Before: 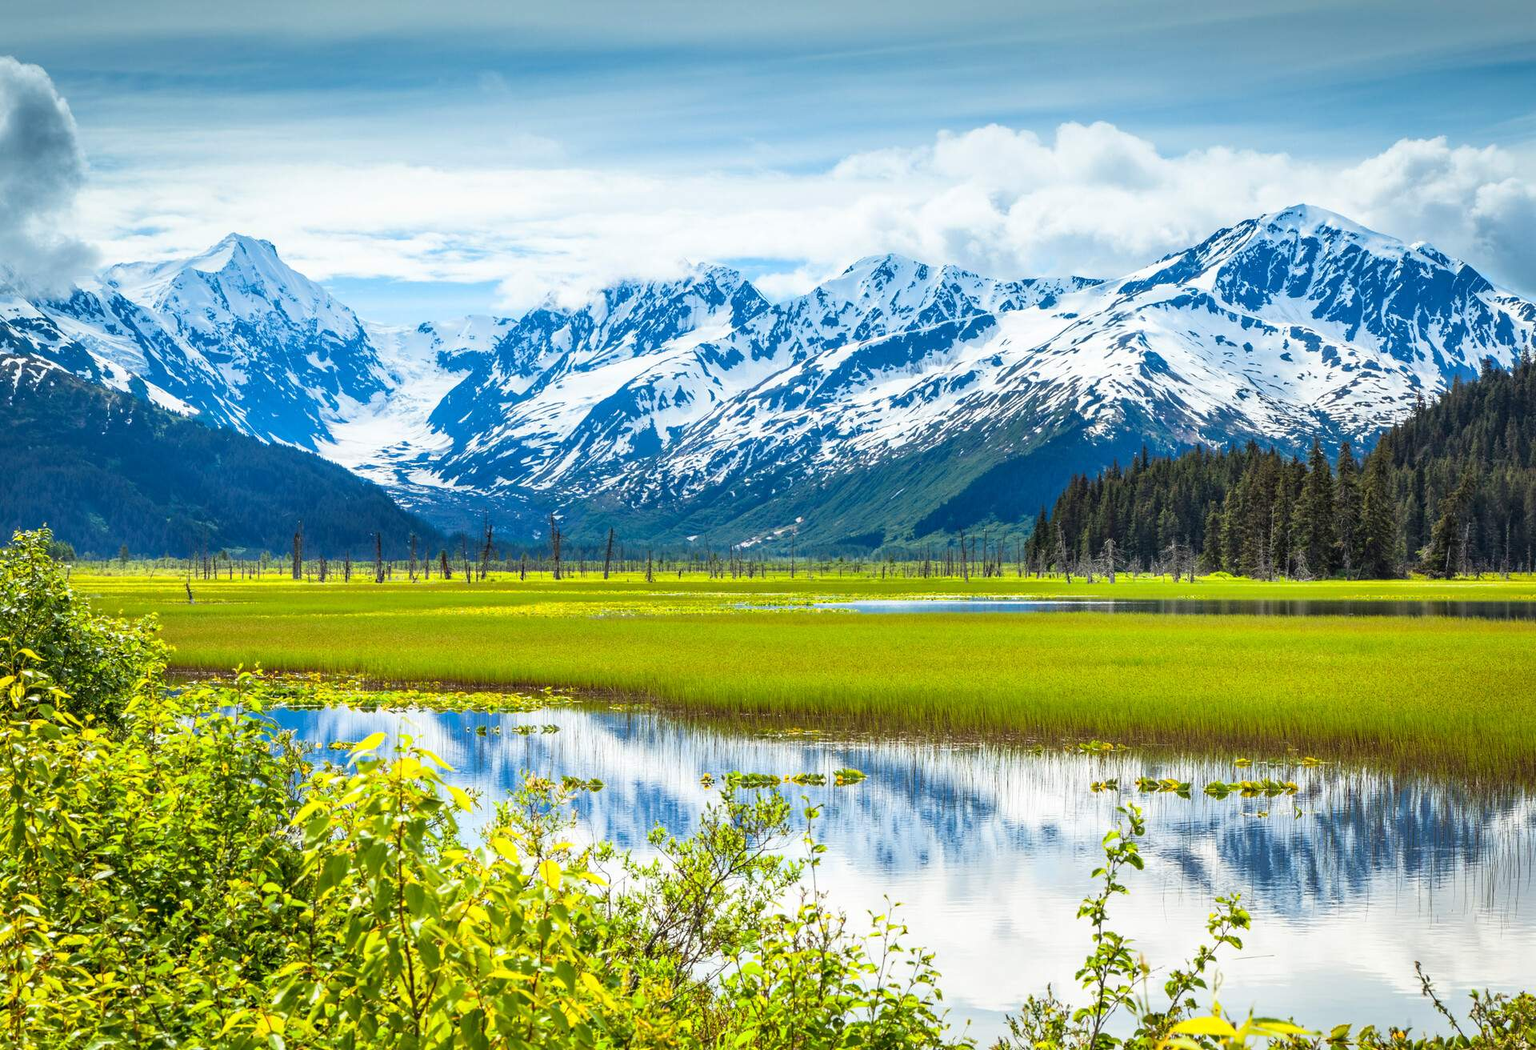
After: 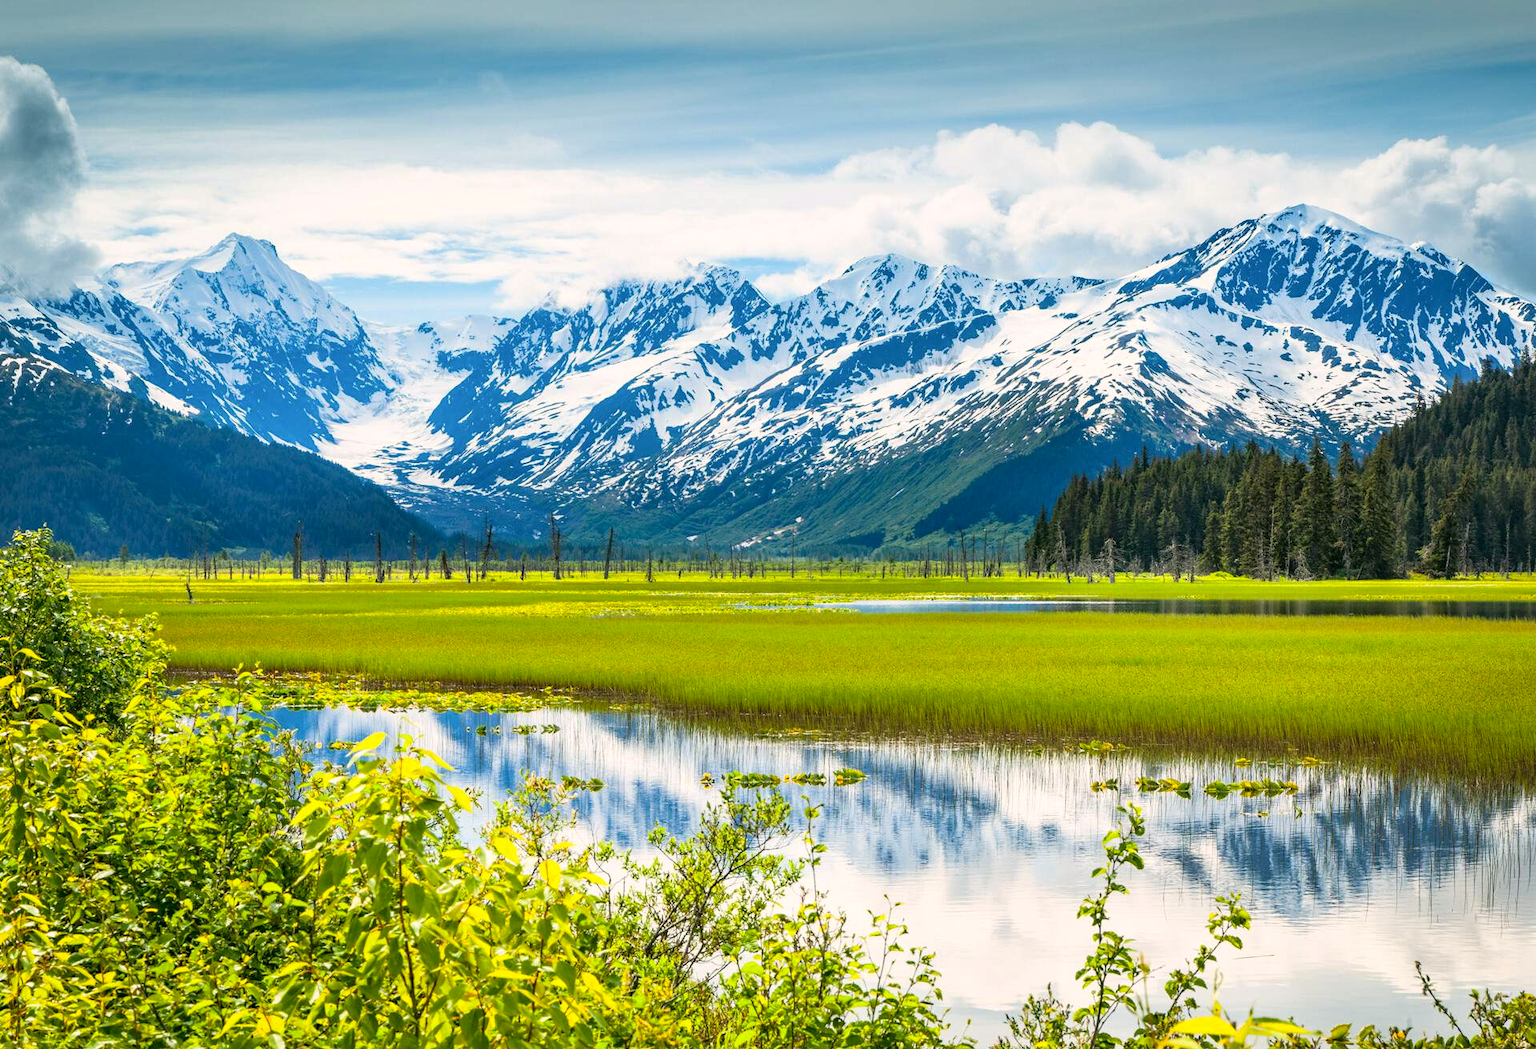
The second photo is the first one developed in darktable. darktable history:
color correction: highlights a* 4.49, highlights b* 4.94, shadows a* -7.4, shadows b* 4.62
